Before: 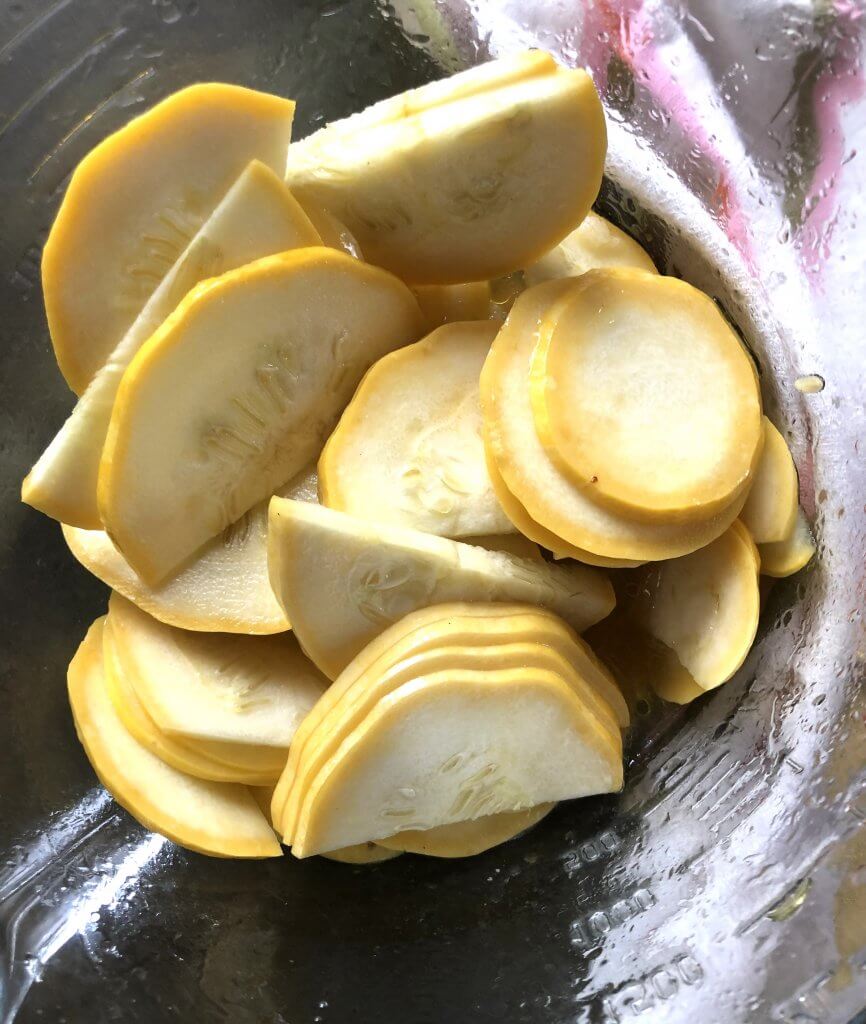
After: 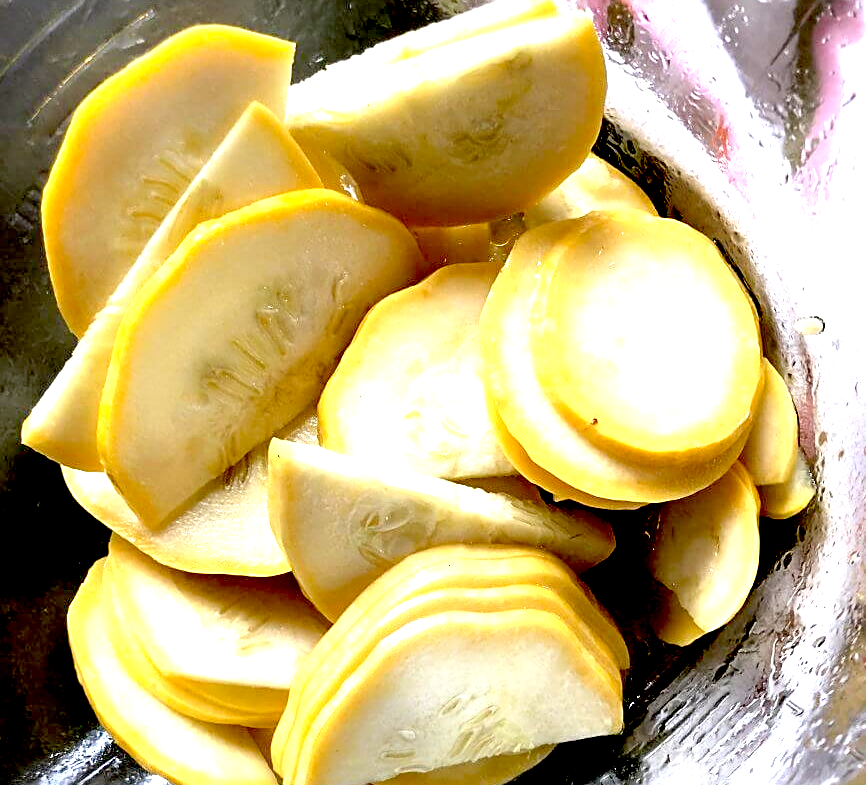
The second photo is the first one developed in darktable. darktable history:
exposure: black level correction 0.035, exposure 0.9 EV, compensate highlight preservation false
sharpen: on, module defaults
crop: top 5.667%, bottom 17.637%
